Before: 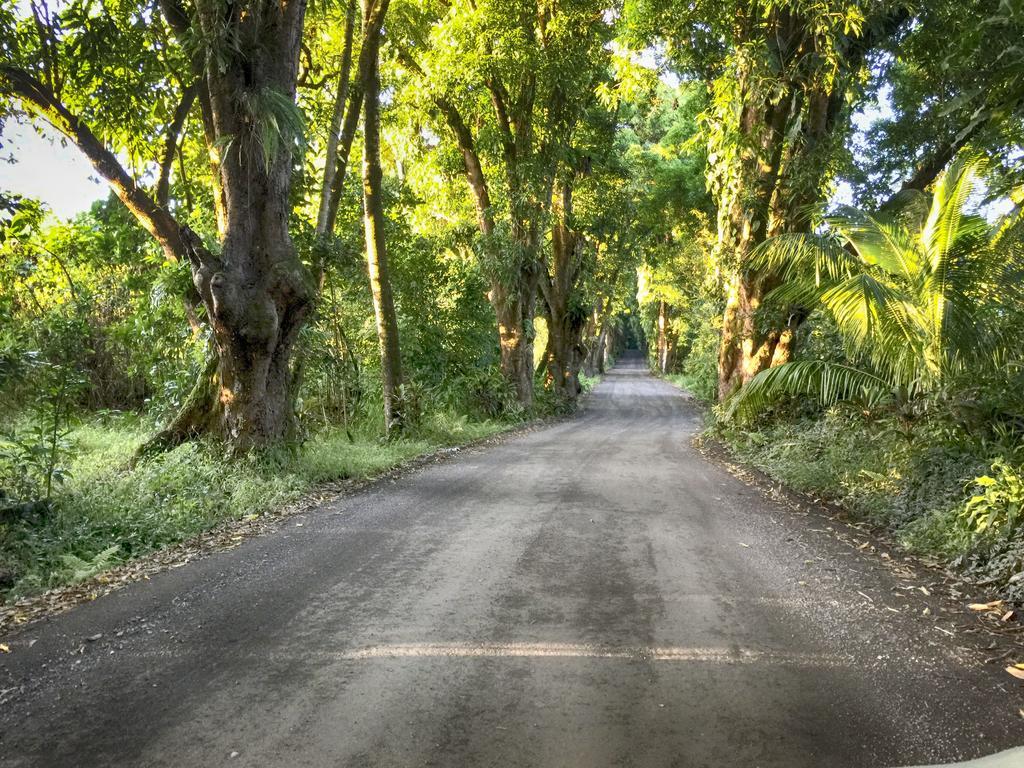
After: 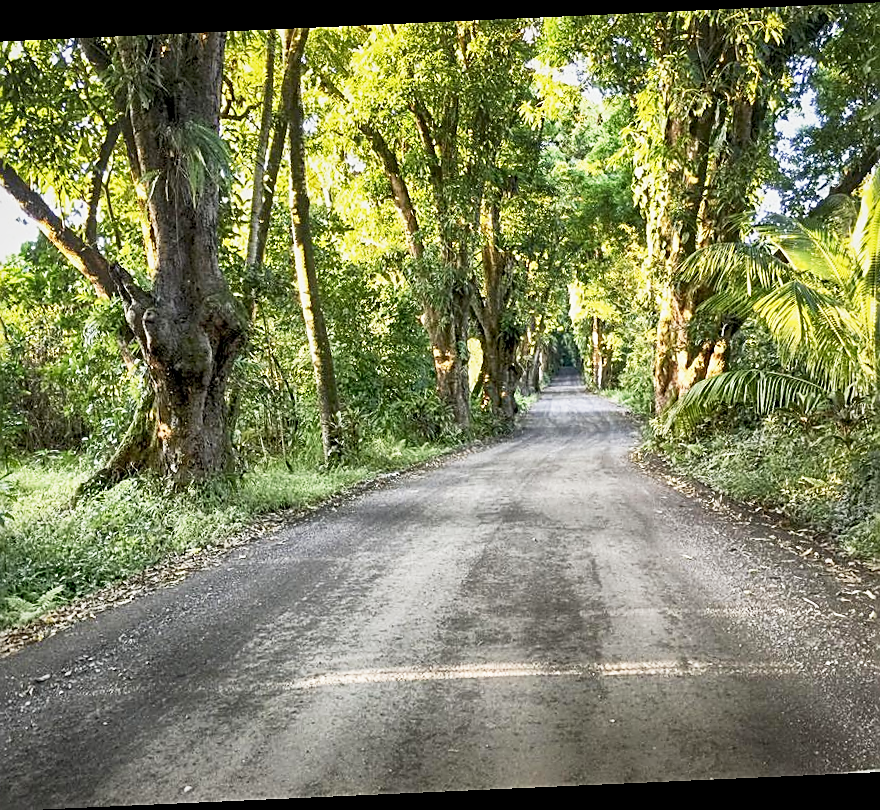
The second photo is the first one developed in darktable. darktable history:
rotate and perspective: rotation -2.56°, automatic cropping off
sharpen: amount 0.75
local contrast: mode bilateral grid, contrast 20, coarseness 50, detail 144%, midtone range 0.2
white balance: emerald 1
crop: left 7.598%, right 7.873%
shadows and highlights: radius 125.46, shadows 21.19, highlights -21.19, low approximation 0.01
base curve: curves: ch0 [(0, 0) (0.088, 0.125) (0.176, 0.251) (0.354, 0.501) (0.613, 0.749) (1, 0.877)], preserve colors none
